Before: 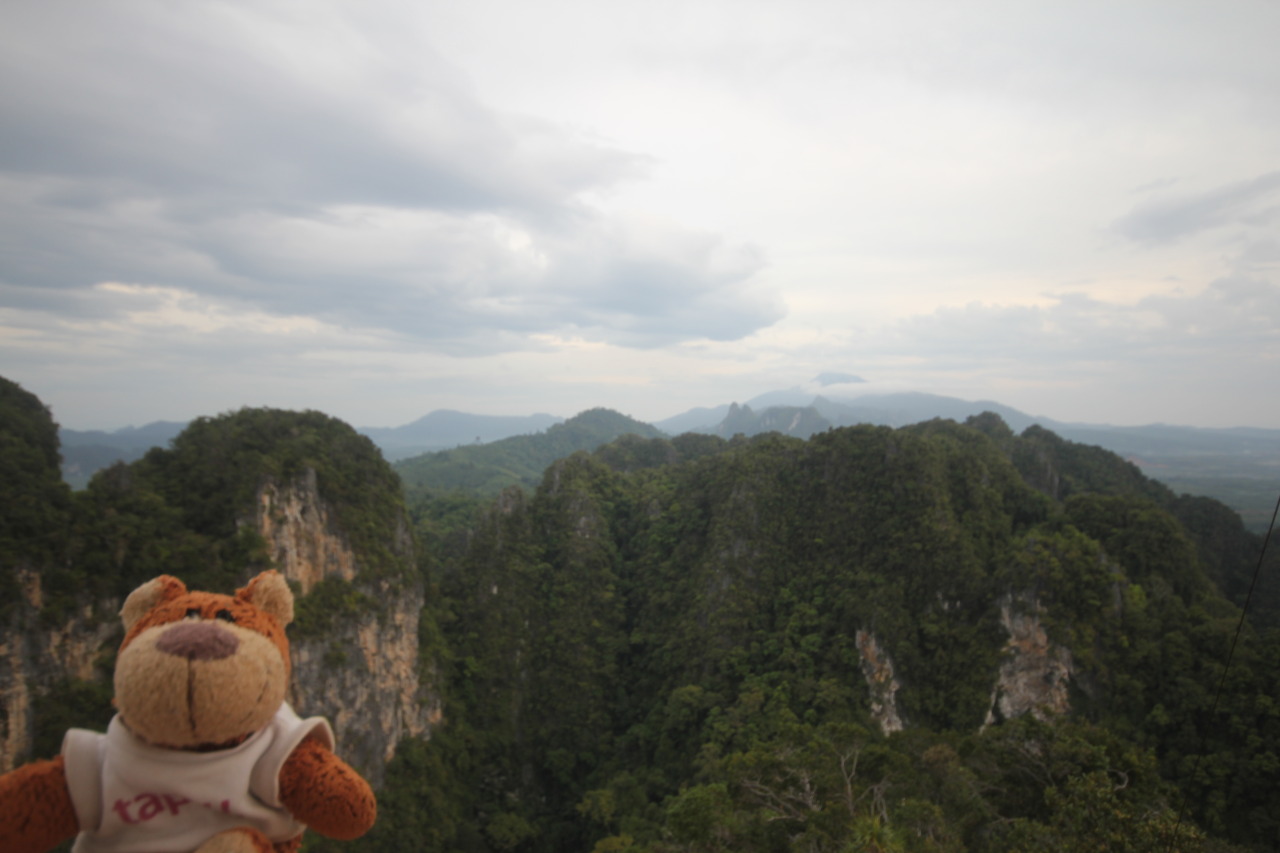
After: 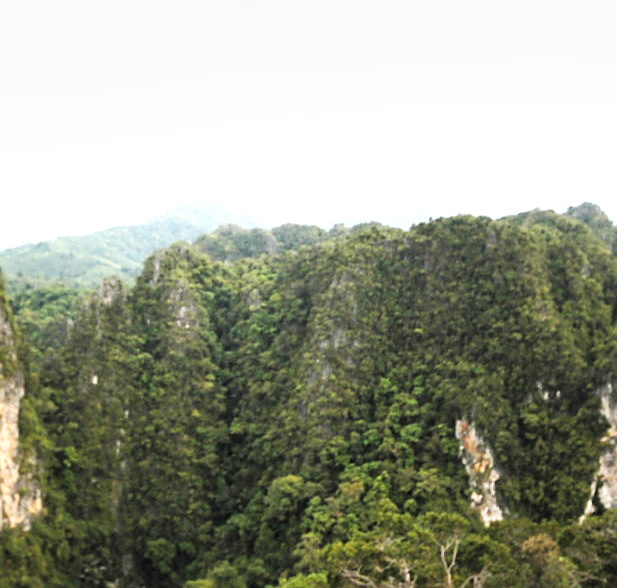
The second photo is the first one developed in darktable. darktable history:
shadows and highlights: soften with gaussian
sharpen: on, module defaults
exposure: black level correction 0, exposure 0.95 EV, compensate highlight preservation false
levels: levels [0.062, 0.494, 0.925]
base curve: curves: ch0 [(0, 0) (0.007, 0.004) (0.027, 0.03) (0.046, 0.07) (0.207, 0.54) (0.442, 0.872) (0.673, 0.972) (1, 1)], preserve colors none
crop: left 31.309%, top 24.7%, right 20.466%, bottom 6.316%
